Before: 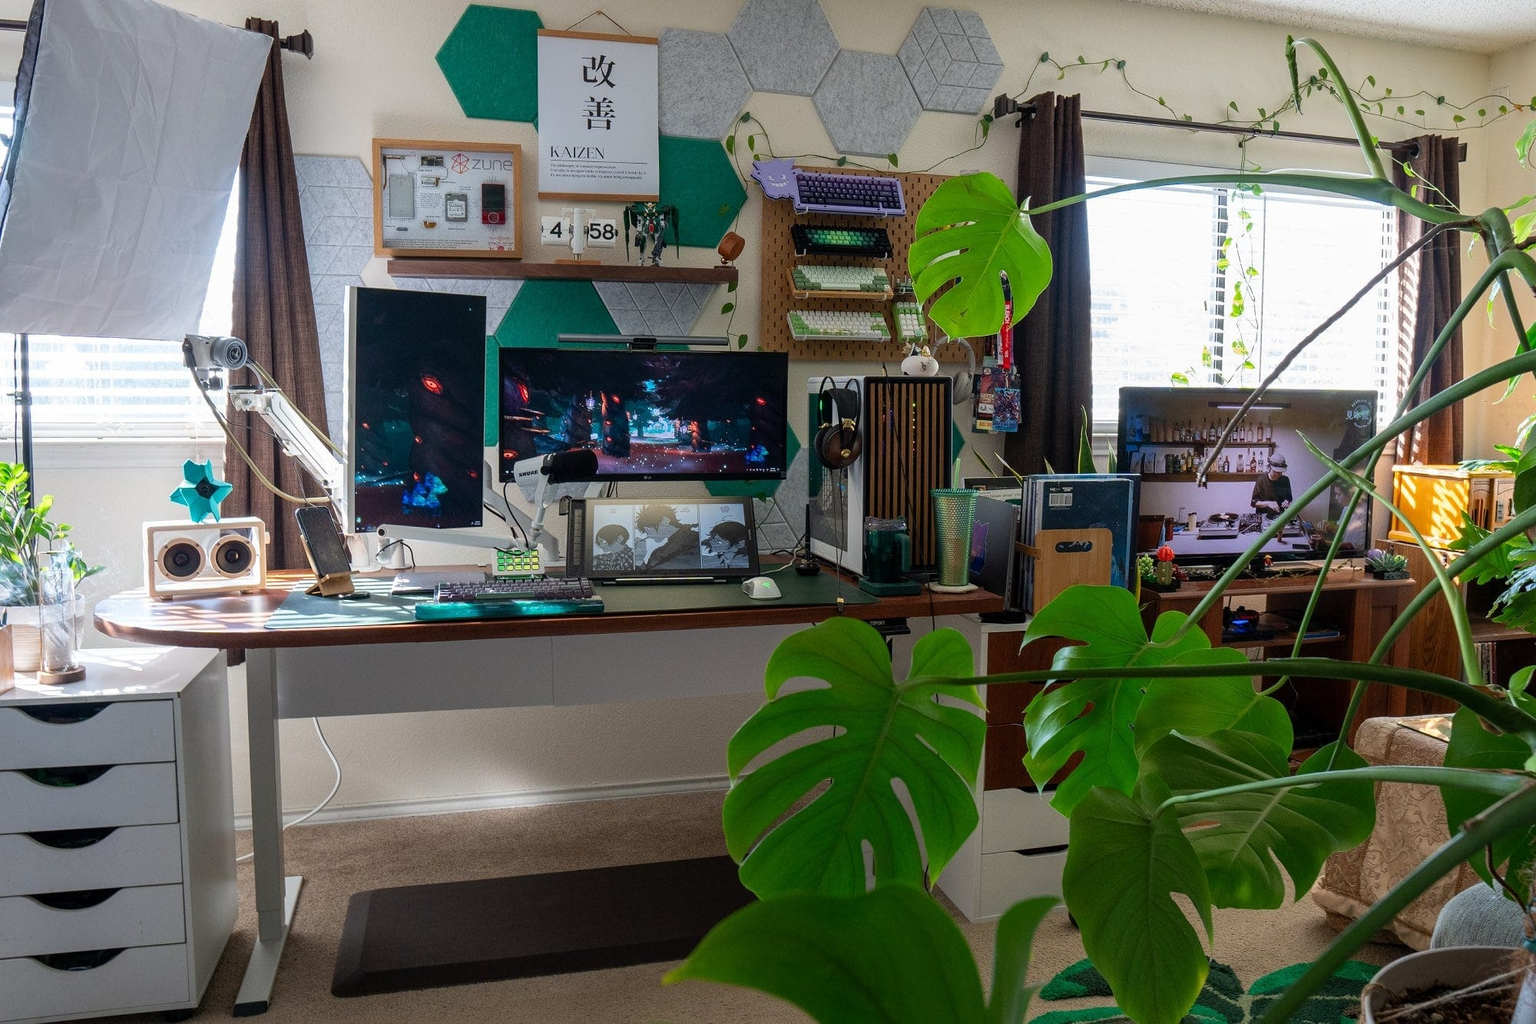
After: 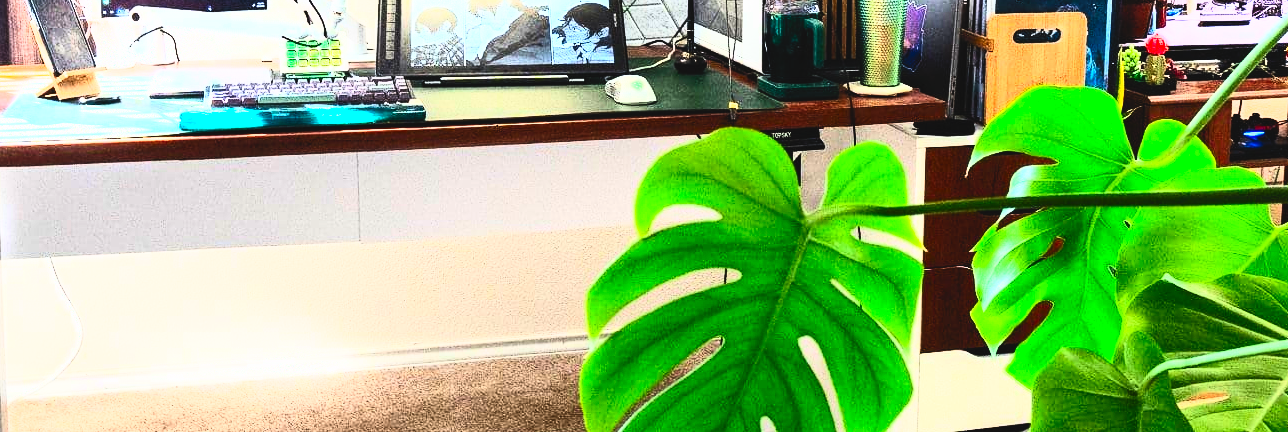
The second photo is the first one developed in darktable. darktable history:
shadows and highlights: shadows 25.27, highlights -23.28
tone curve: curves: ch0 [(0, 0) (0.003, 0.018) (0.011, 0.021) (0.025, 0.028) (0.044, 0.039) (0.069, 0.05) (0.1, 0.06) (0.136, 0.081) (0.177, 0.117) (0.224, 0.161) (0.277, 0.226) (0.335, 0.315) (0.399, 0.421) (0.468, 0.53) (0.543, 0.627) (0.623, 0.726) (0.709, 0.789) (0.801, 0.859) (0.898, 0.924) (1, 1)], color space Lab, independent channels, preserve colors none
exposure: black level correction -0.006, exposure 1 EV, compensate highlight preservation false
crop: left 18.096%, top 50.721%, right 17.496%, bottom 16.812%
contrast brightness saturation: contrast 0.997, brightness 0.99, saturation 0.995
filmic rgb: black relative exposure -5.08 EV, white relative exposure 3.95 EV, threshold -0.312 EV, transition 3.19 EV, structure ↔ texture 99.99%, hardness 2.9, contrast 1.187, highlights saturation mix -29.37%, enable highlight reconstruction true
tone equalizer: on, module defaults
